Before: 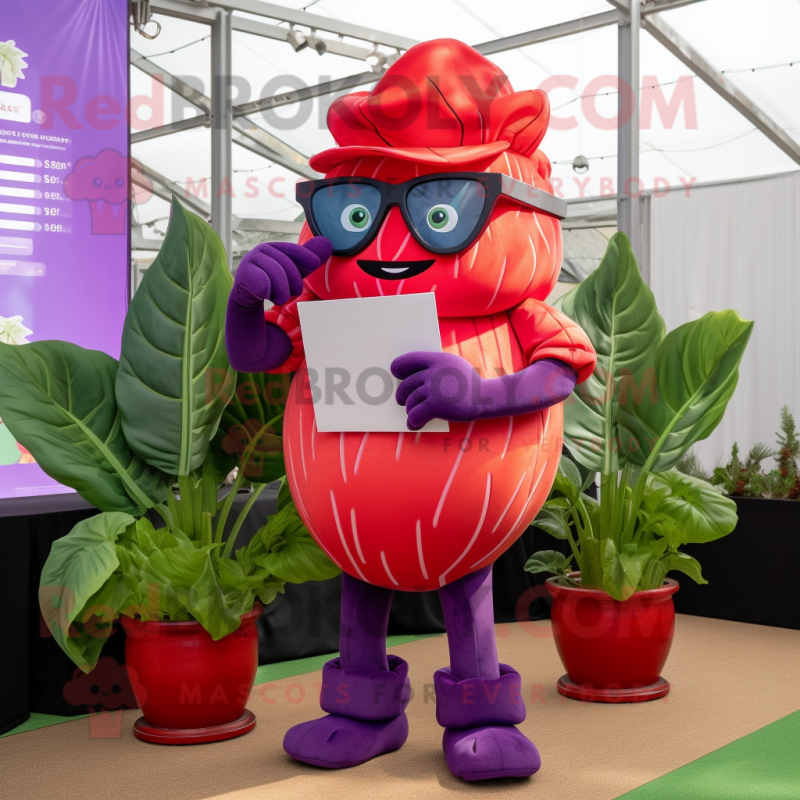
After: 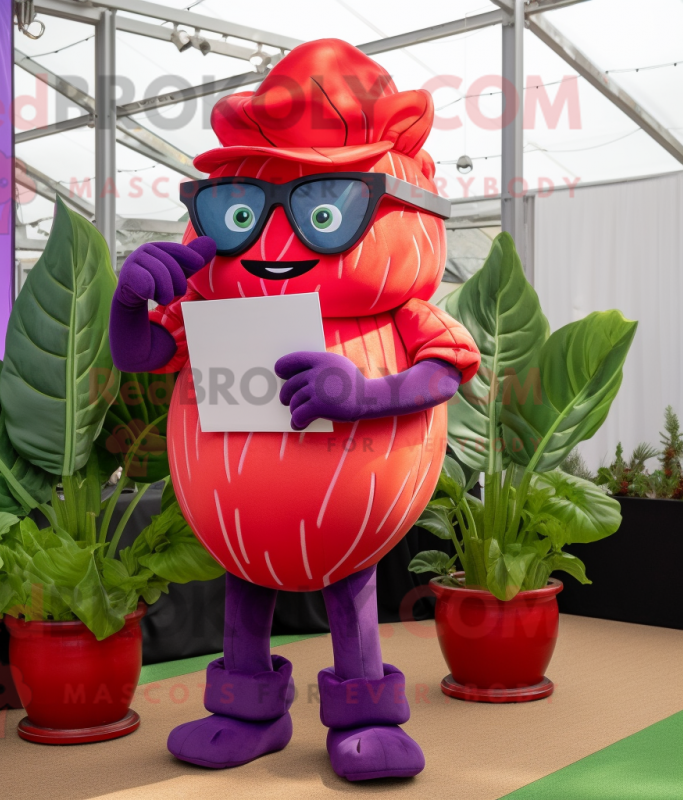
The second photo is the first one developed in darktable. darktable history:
crop and rotate: left 14.564%
